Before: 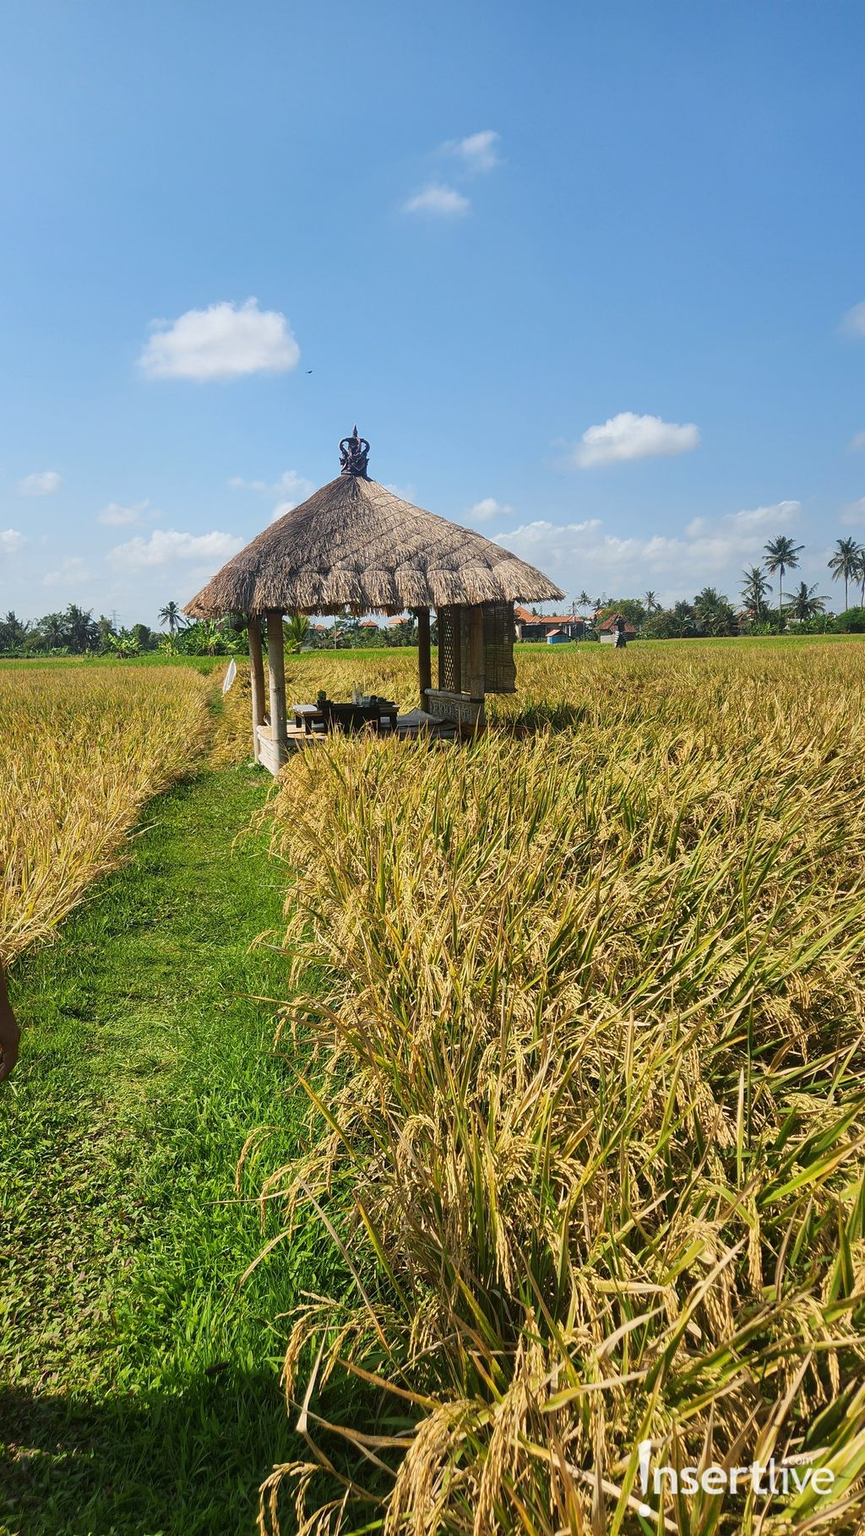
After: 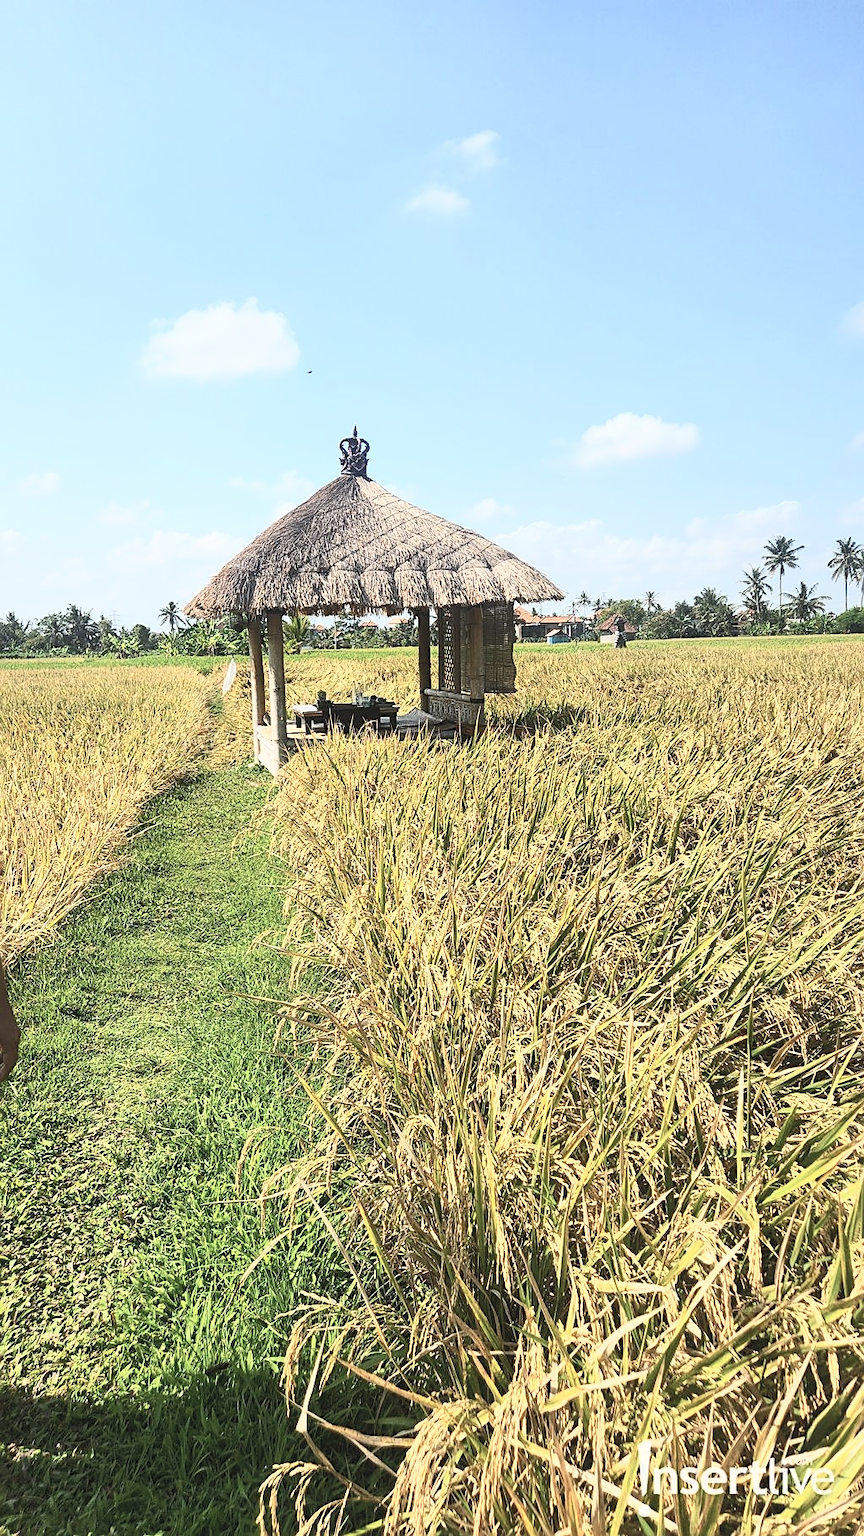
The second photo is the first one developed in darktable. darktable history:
contrast brightness saturation: contrast 0.415, brightness 0.554, saturation -0.181
sharpen: on, module defaults
